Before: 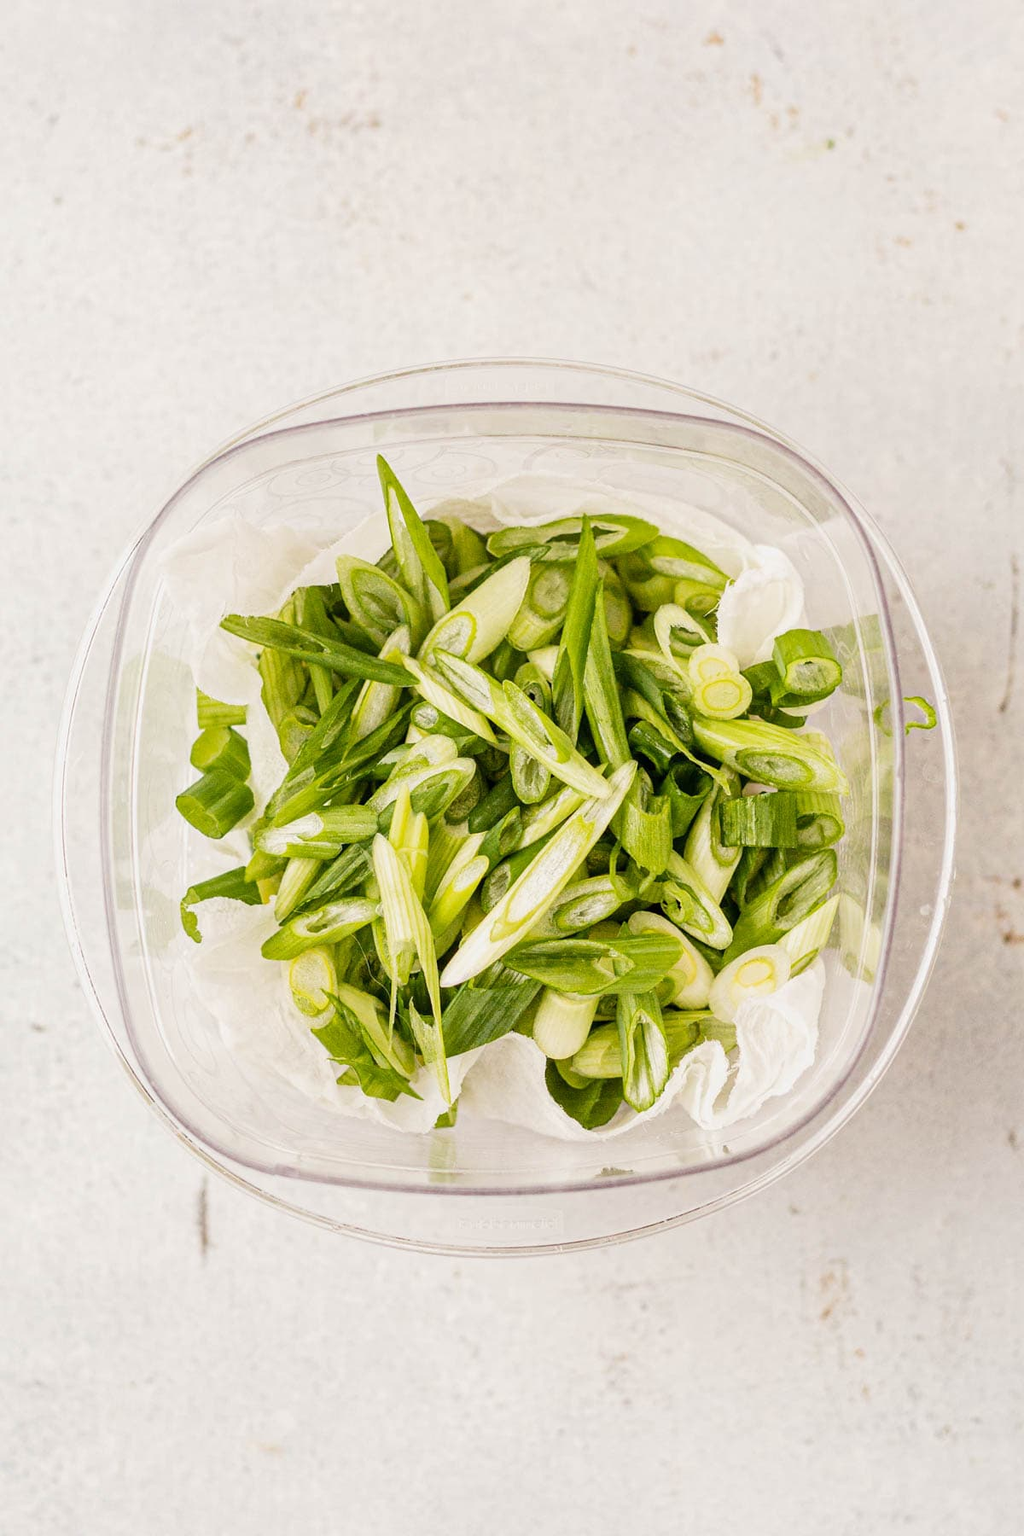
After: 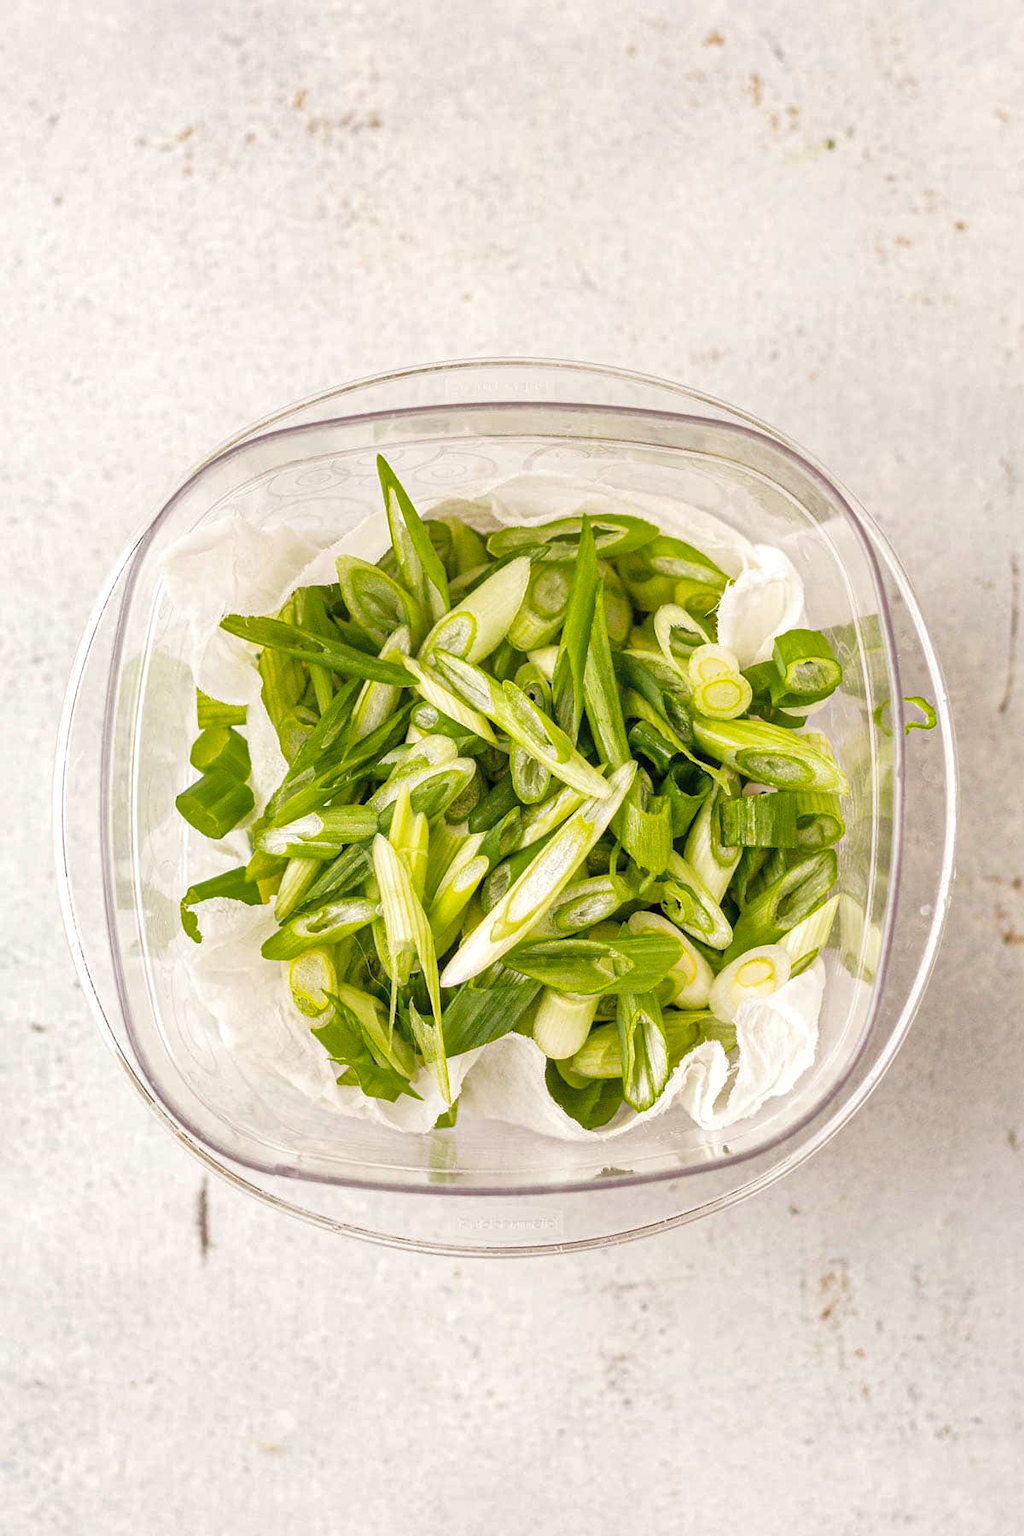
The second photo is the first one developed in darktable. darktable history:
shadows and highlights: on, module defaults
exposure: exposure 0.217 EV, compensate highlight preservation false
